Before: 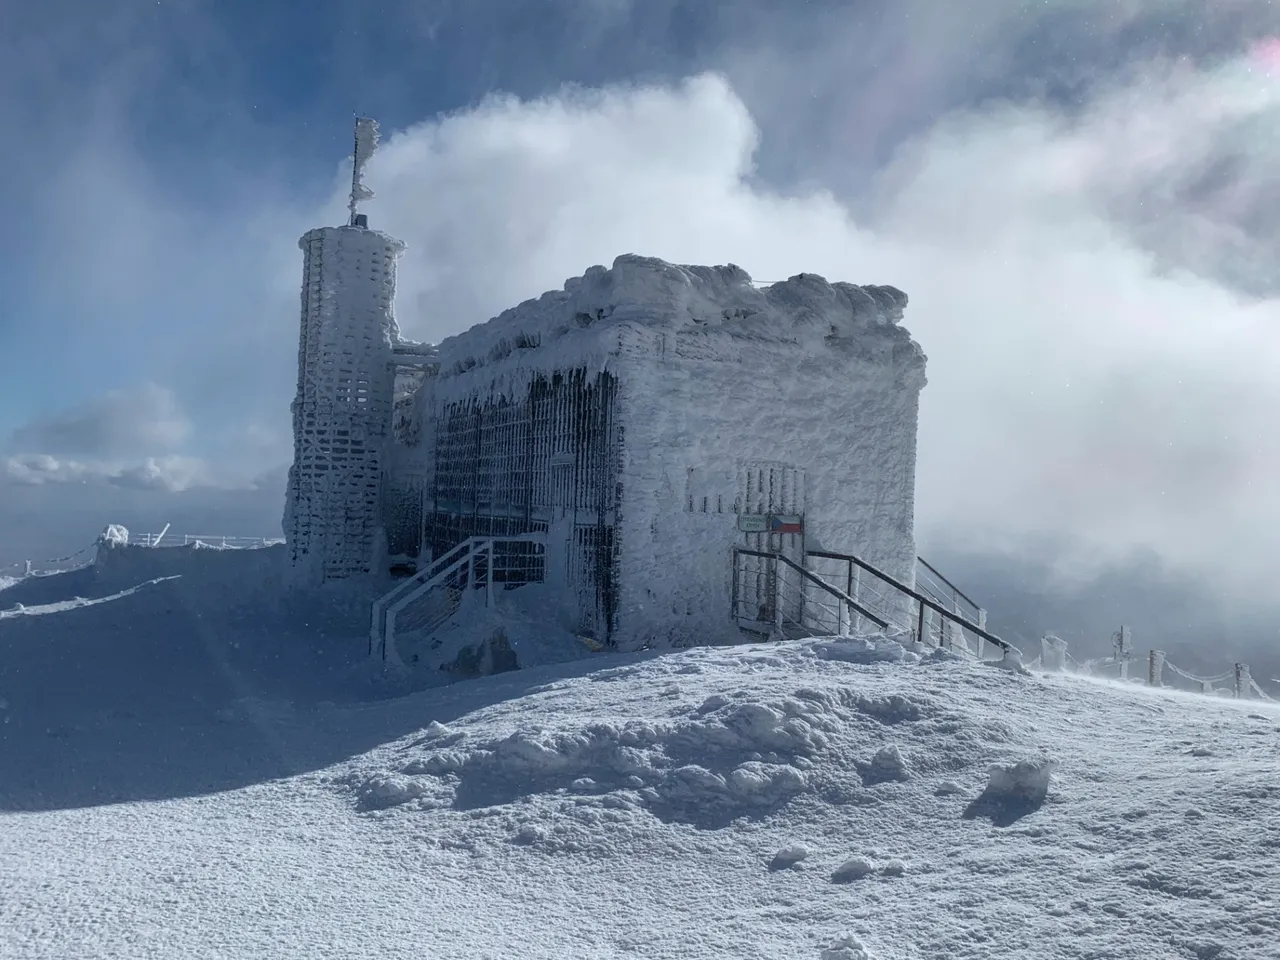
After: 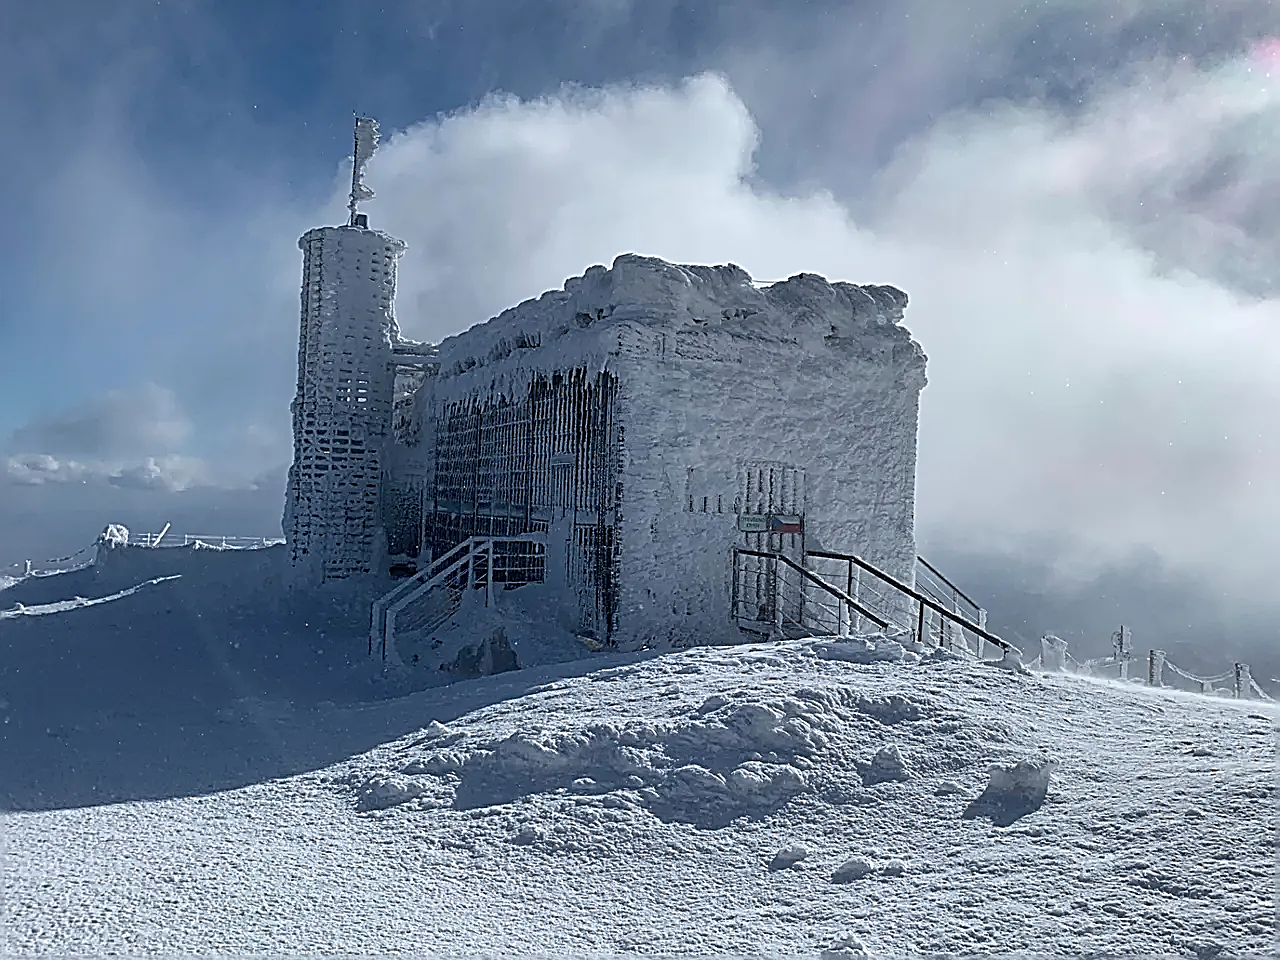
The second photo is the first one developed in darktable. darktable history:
sharpen: amount 1.996
